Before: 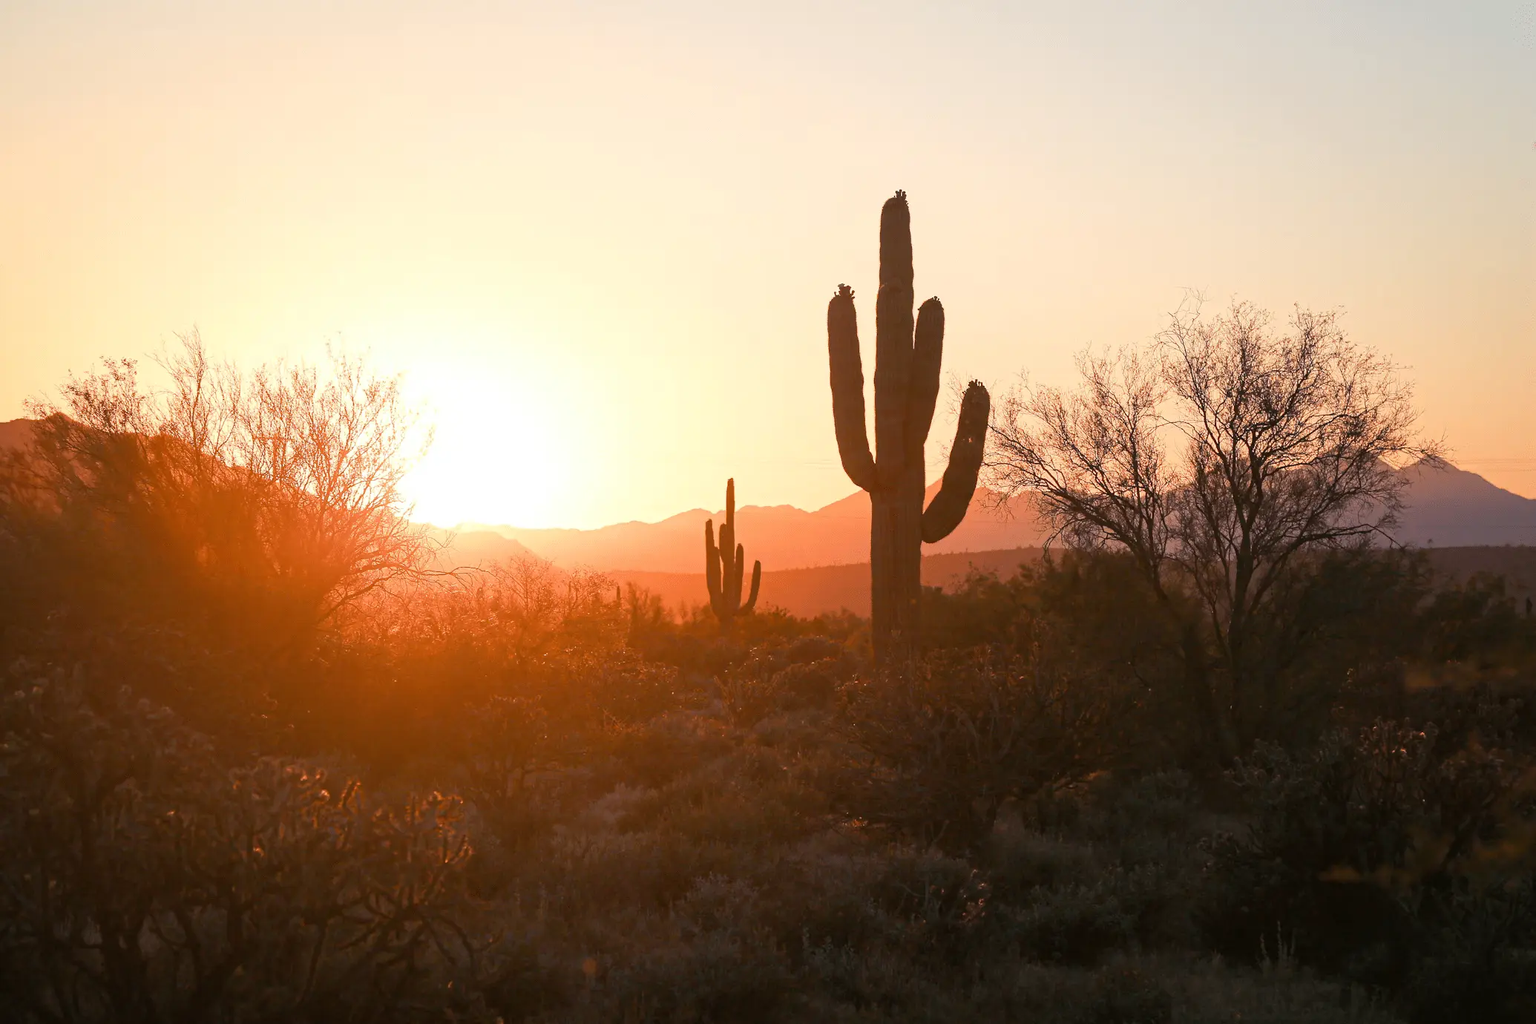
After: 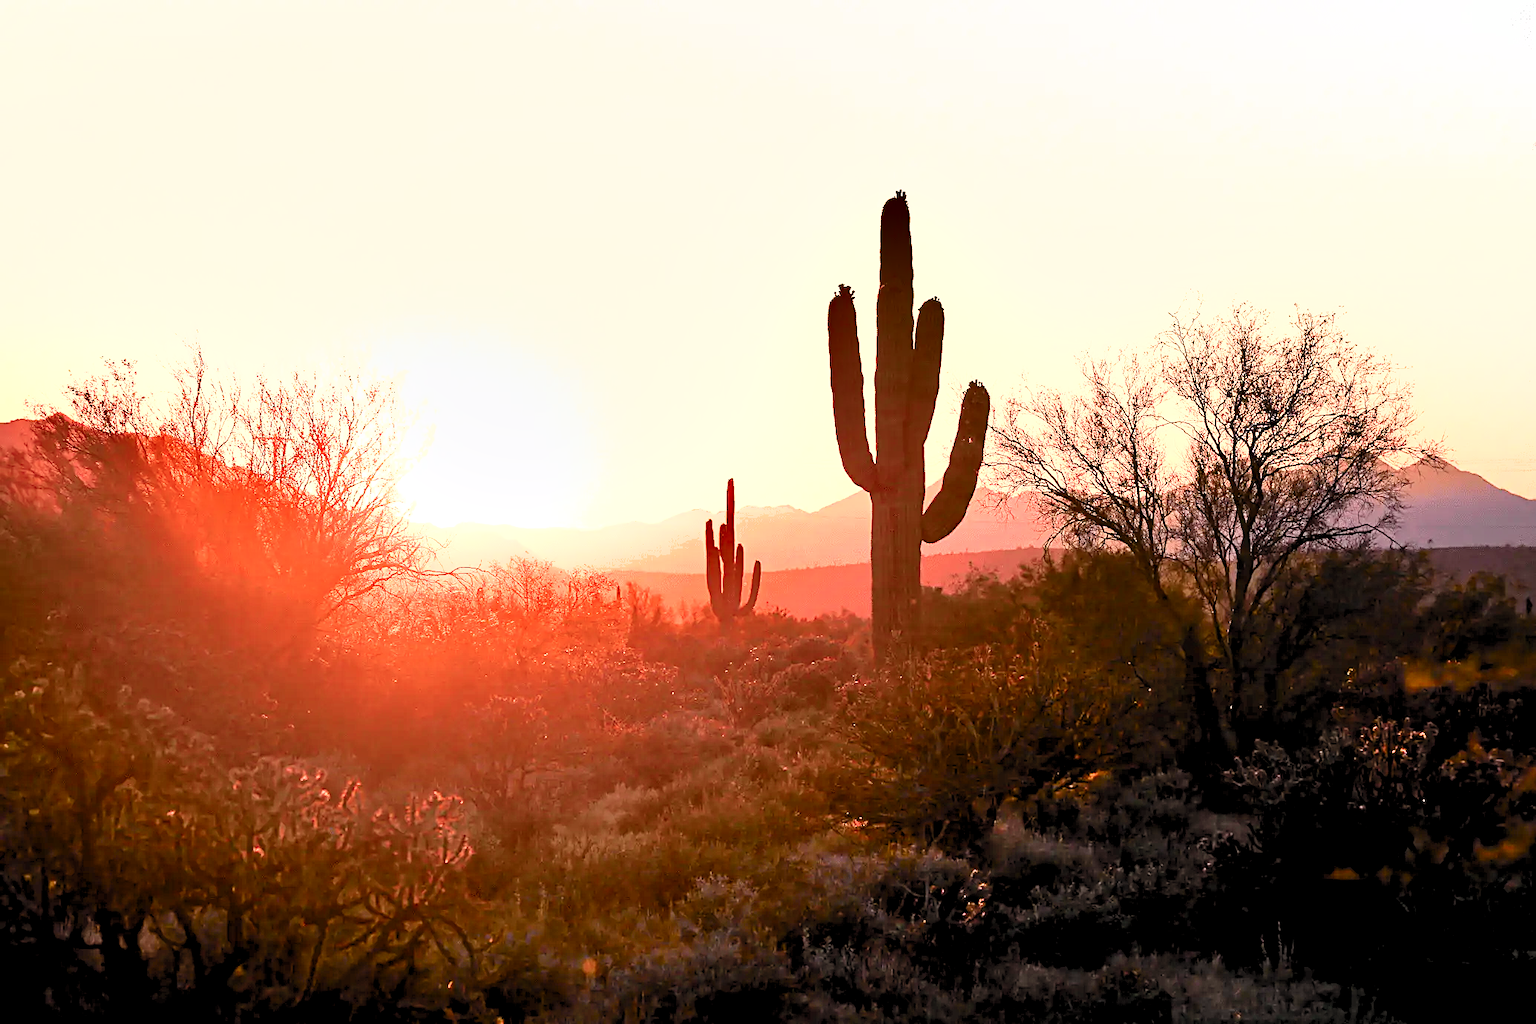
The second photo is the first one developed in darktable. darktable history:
levels: levels [0.044, 0.416, 0.908]
exposure: compensate highlight preservation false
tone equalizer: -8 EV -0.429 EV, -7 EV -0.366 EV, -6 EV -0.318 EV, -5 EV -0.241 EV, -3 EV 0.194 EV, -2 EV 0.353 EV, -1 EV 0.377 EV, +0 EV 0.444 EV, edges refinement/feathering 500, mask exposure compensation -1.57 EV, preserve details no
sharpen: on, module defaults
shadows and highlights: shadows 52.62, highlights color adjustment 46.04%, soften with gaussian
tone curve: curves: ch0 [(0, 0) (0.105, 0.068) (0.195, 0.162) (0.283, 0.283) (0.384, 0.404) (0.485, 0.531) (0.638, 0.681) (0.795, 0.879) (1, 0.977)]; ch1 [(0, 0) (0.161, 0.092) (0.35, 0.33) (0.379, 0.401) (0.456, 0.469) (0.498, 0.503) (0.531, 0.537) (0.596, 0.621) (0.635, 0.671) (1, 1)]; ch2 [(0, 0) (0.371, 0.362) (0.437, 0.437) (0.483, 0.484) (0.53, 0.515) (0.56, 0.58) (0.622, 0.606) (1, 1)], color space Lab, independent channels, preserve colors none
